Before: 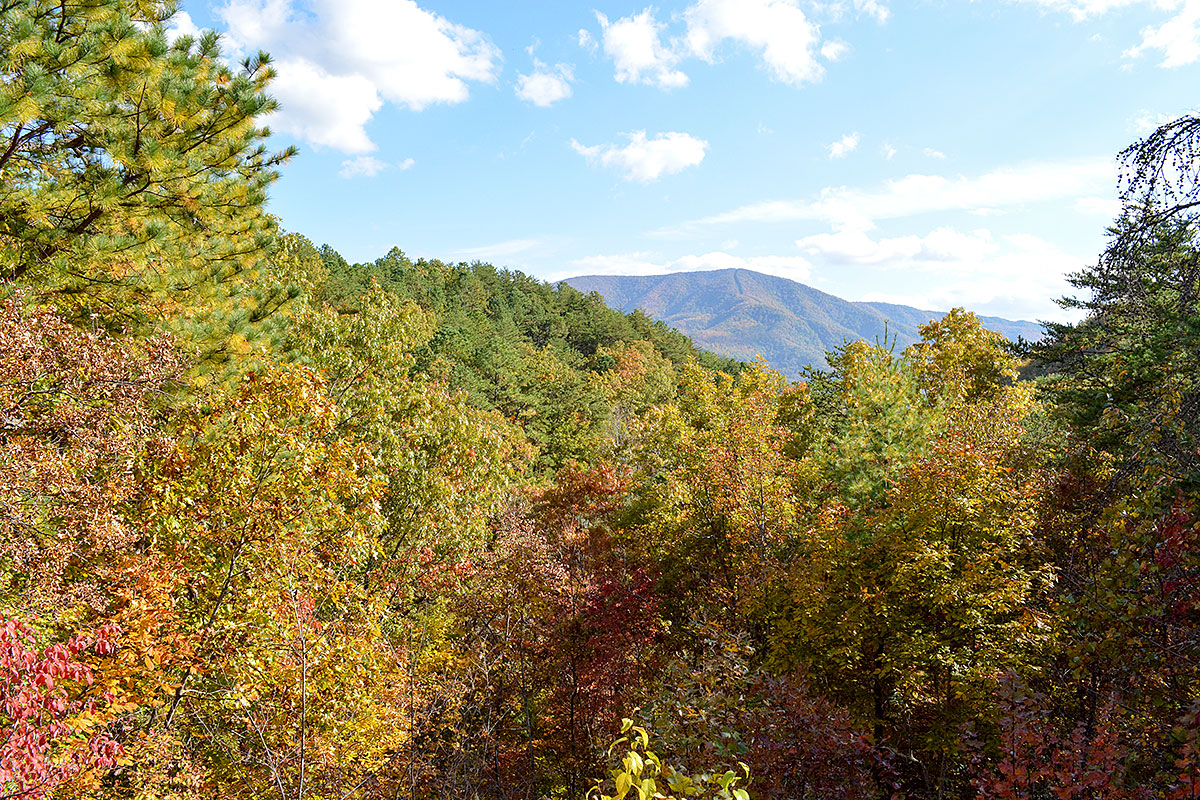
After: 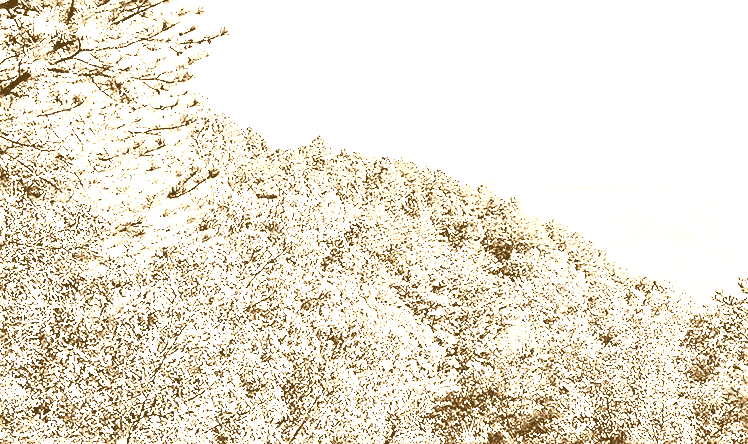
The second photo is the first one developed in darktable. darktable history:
exposure: black level correction 0.007, exposure 0.159 EV, compensate highlight preservation false
colorize: hue 28.8°, source mix 100%
sharpen: on, module defaults
crop and rotate: angle -4.99°, left 2.122%, top 6.945%, right 27.566%, bottom 30.519%
color correction: highlights a* 9.03, highlights b* 8.71, shadows a* 40, shadows b* 40, saturation 0.8
color balance rgb: perceptual saturation grading › global saturation 25%, global vibrance 20%
rgb curve: curves: ch0 [(0, 0) (0.21, 0.15) (0.24, 0.21) (0.5, 0.75) (0.75, 0.96) (0.89, 0.99) (1, 1)]; ch1 [(0, 0.02) (0.21, 0.13) (0.25, 0.2) (0.5, 0.67) (0.75, 0.9) (0.89, 0.97) (1, 1)]; ch2 [(0, 0.02) (0.21, 0.13) (0.25, 0.2) (0.5, 0.67) (0.75, 0.9) (0.89, 0.97) (1, 1)], compensate middle gray true
color calibration: x 0.355, y 0.367, temperature 4700.38 K
